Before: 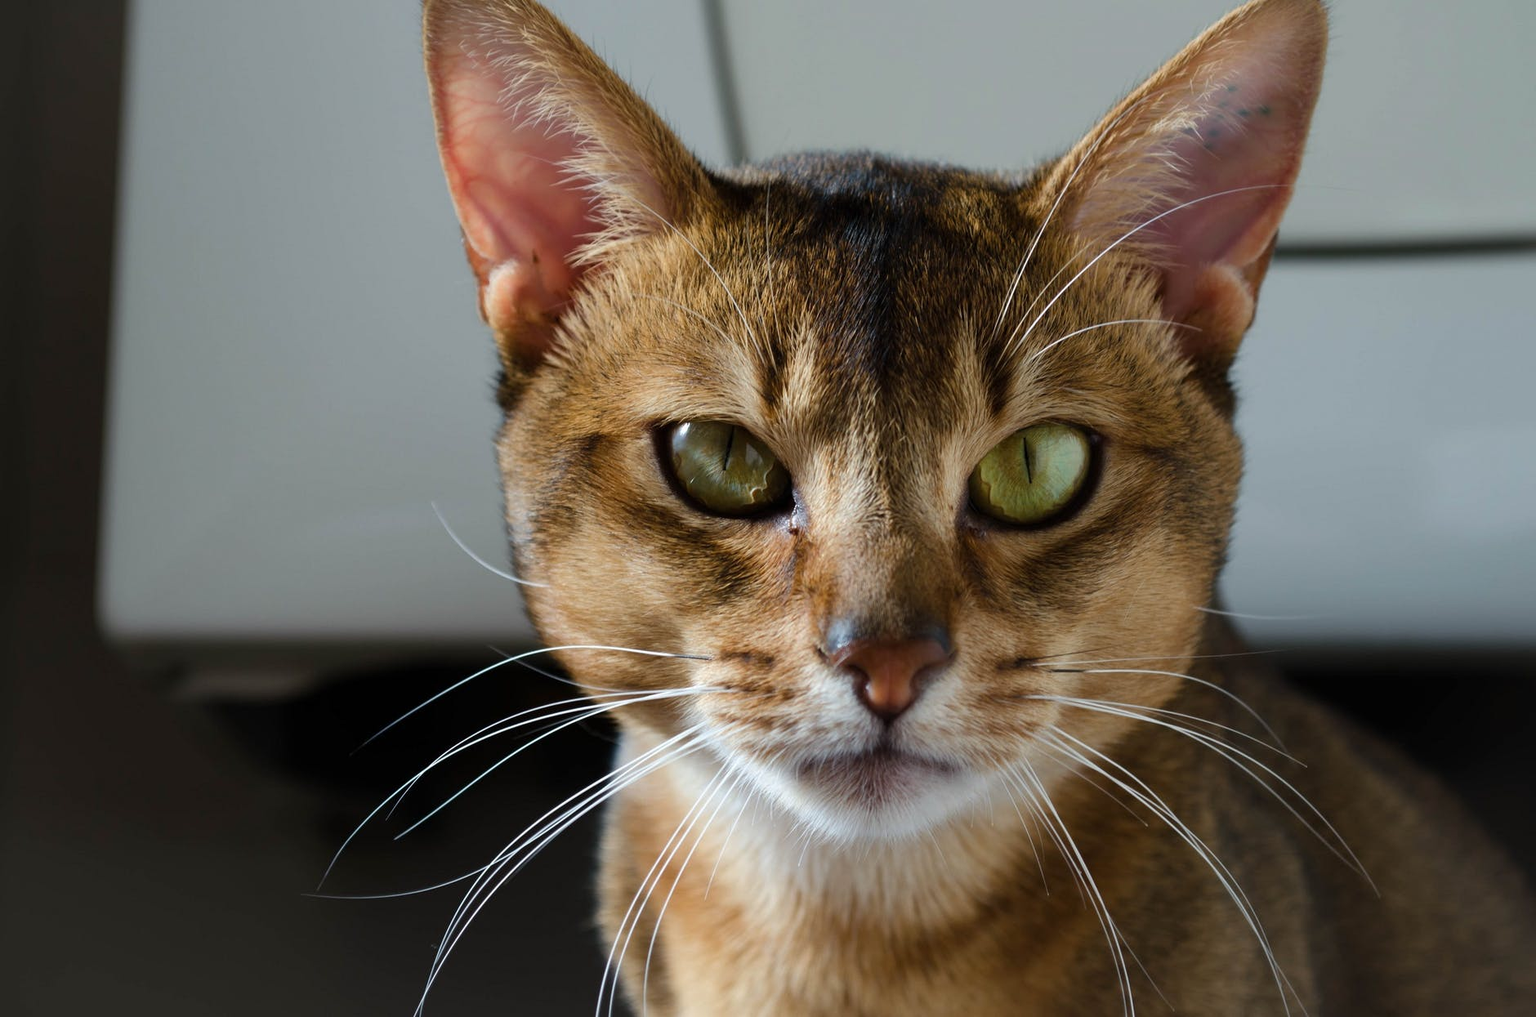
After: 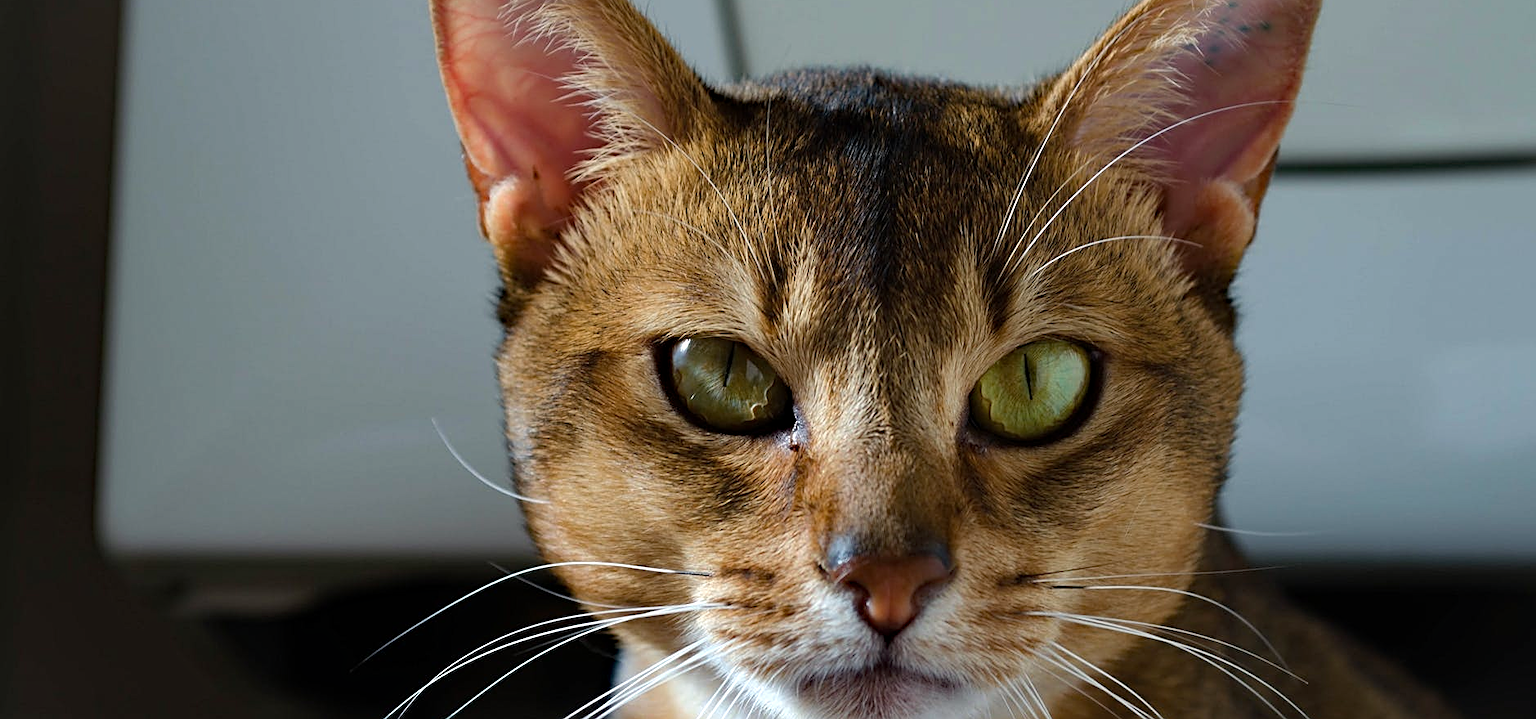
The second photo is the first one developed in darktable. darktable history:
sharpen: on, module defaults
haze removal: strength 0.29, distance 0.25, compatibility mode true, adaptive false
crop and rotate: top 8.293%, bottom 20.996%
